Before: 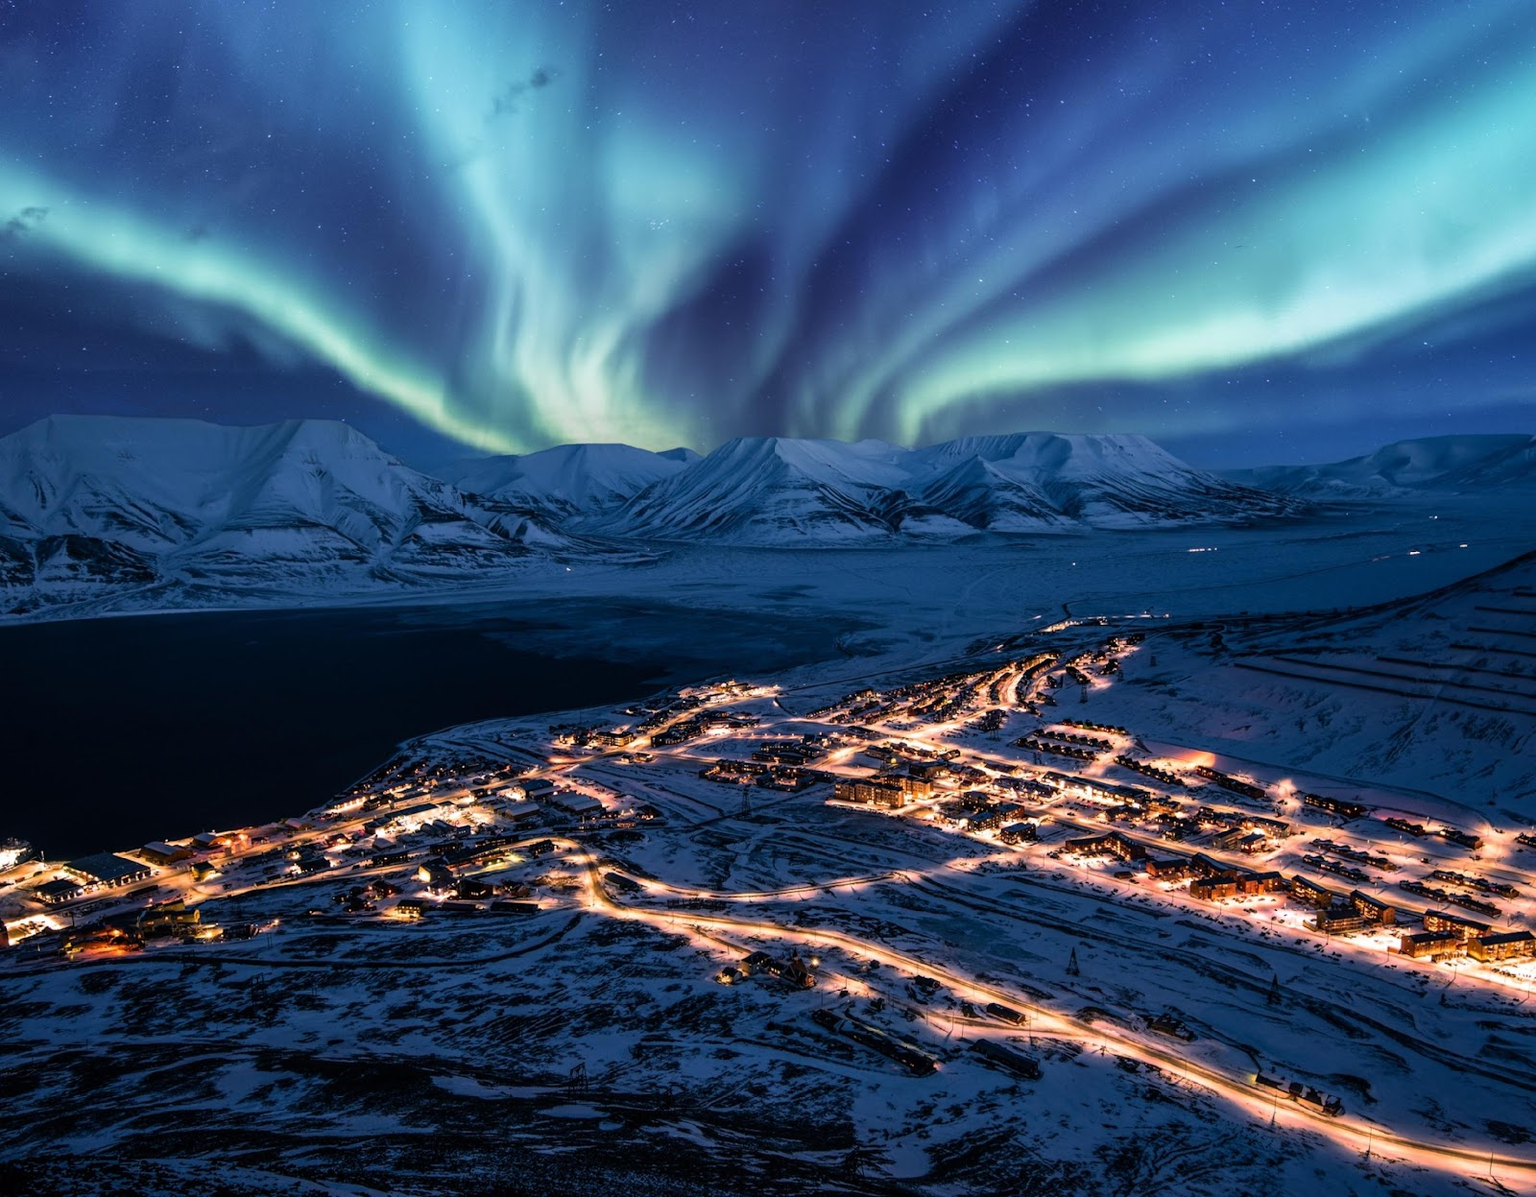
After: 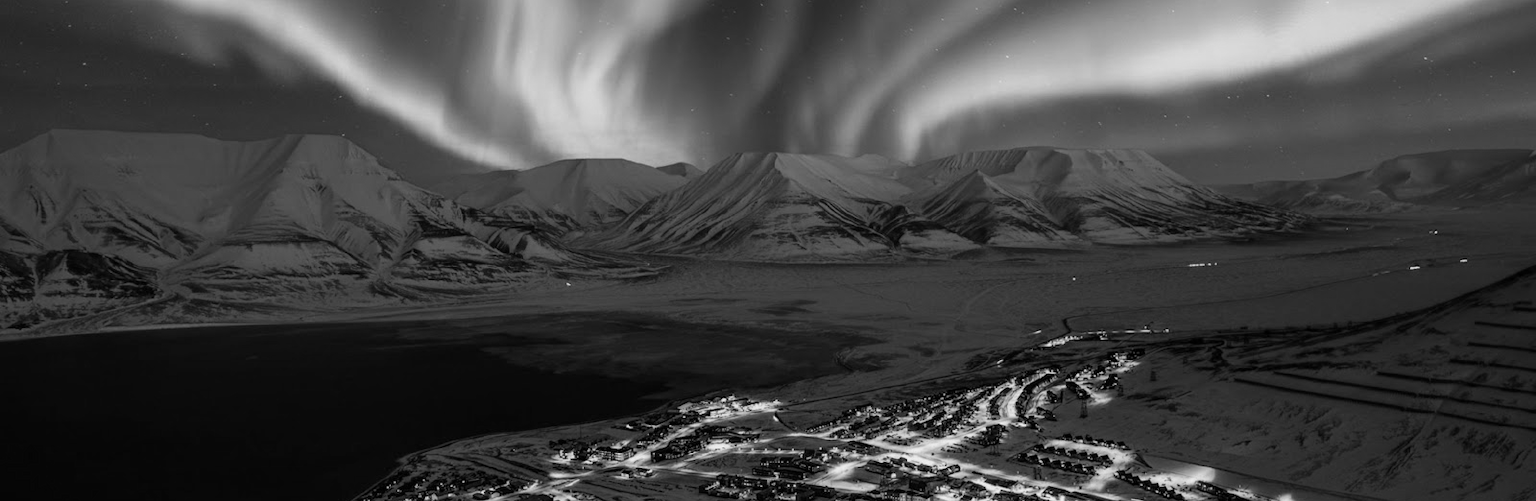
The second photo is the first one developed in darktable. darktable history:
crop and rotate: top 23.84%, bottom 34.294%
monochrome: a -71.75, b 75.82
